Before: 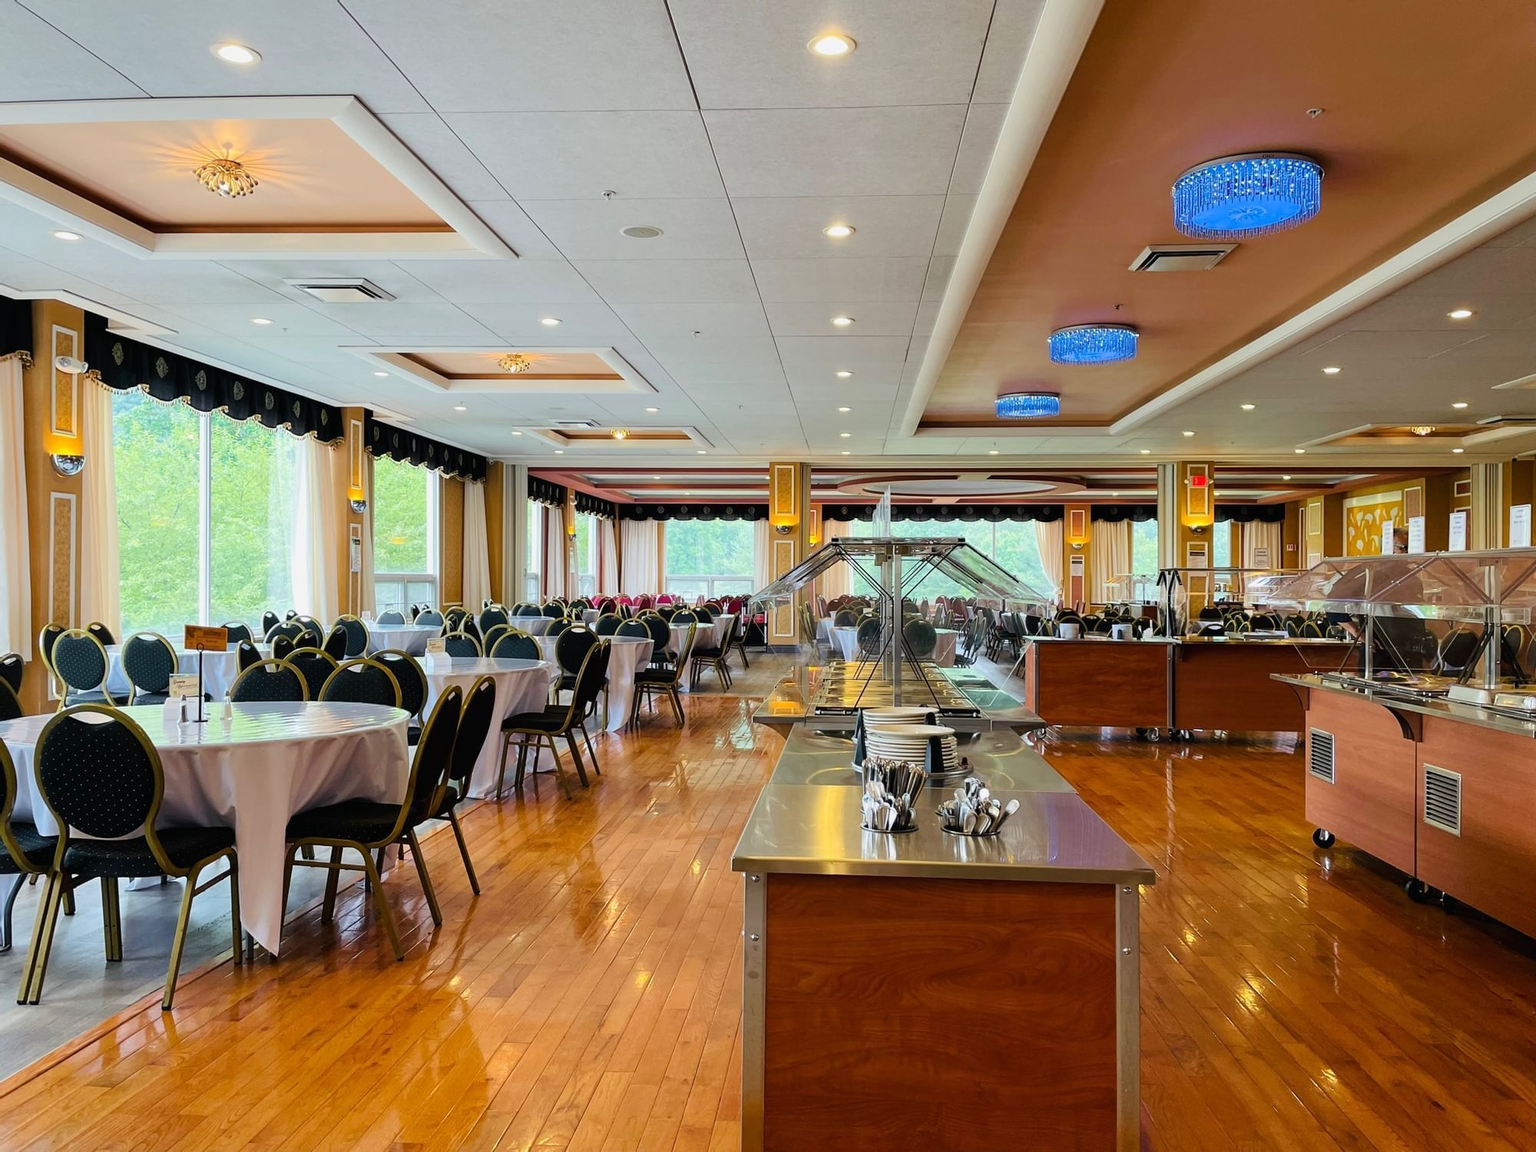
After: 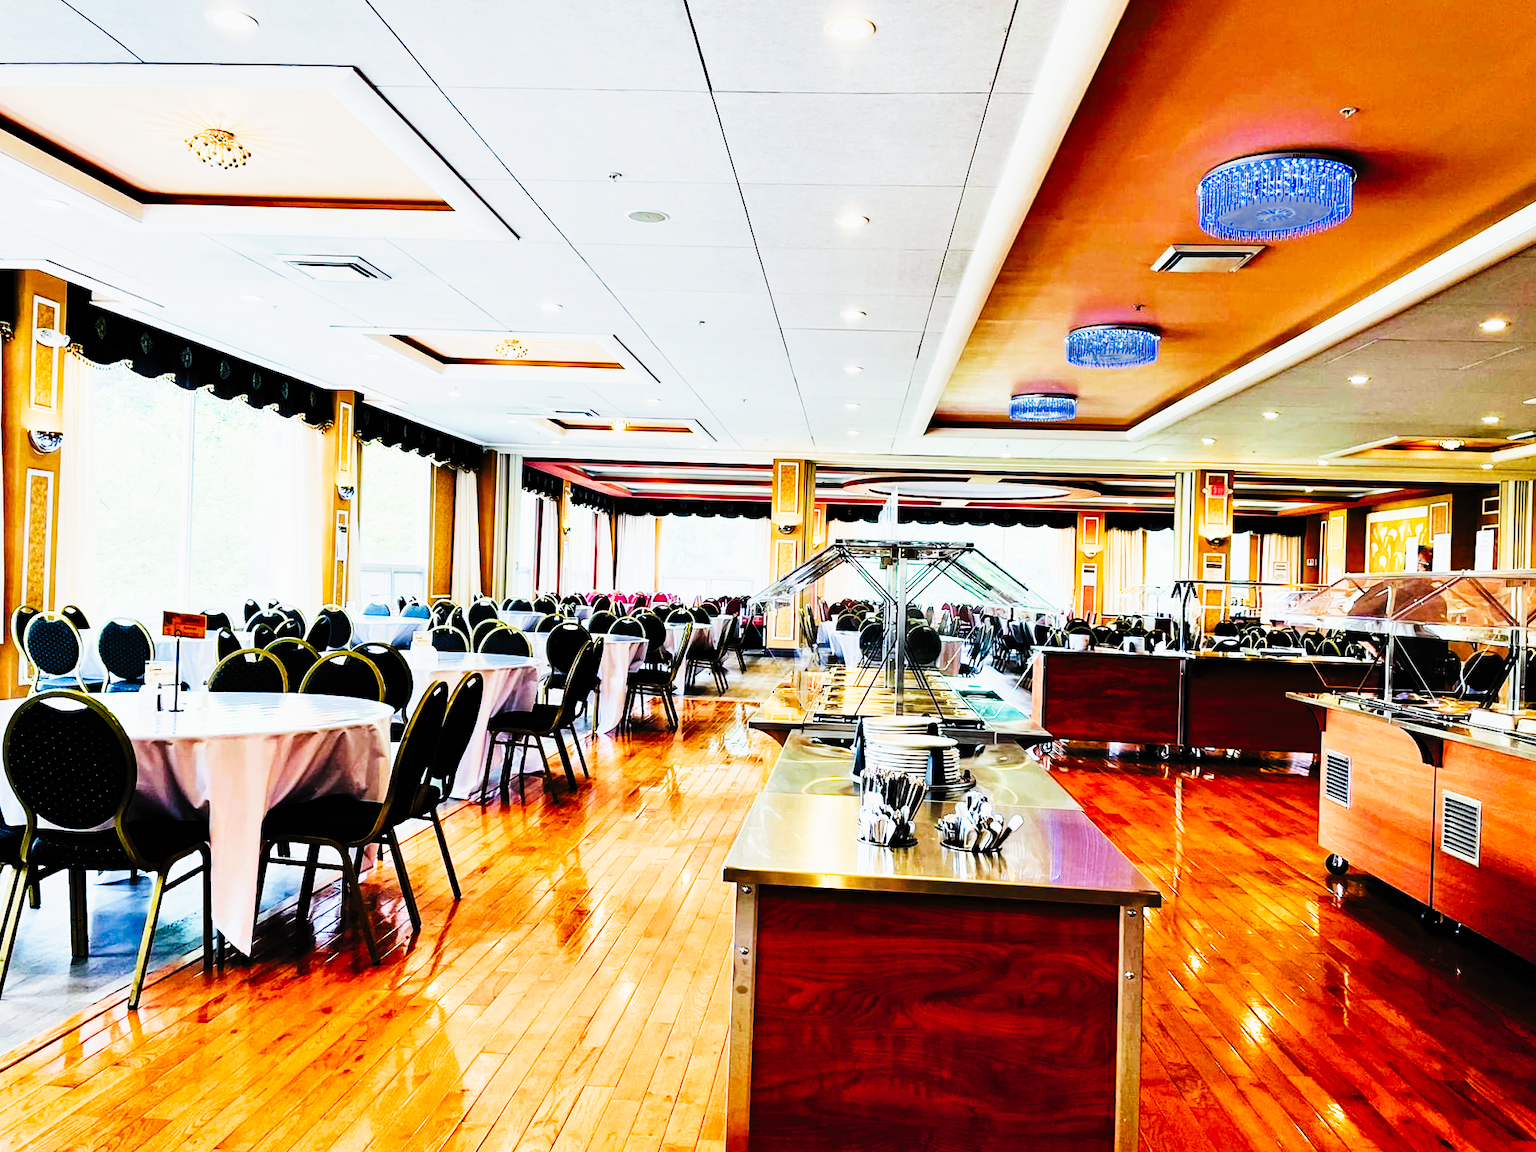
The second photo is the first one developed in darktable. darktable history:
crop and rotate: angle -1.59°
exposure: exposure 0.791 EV, compensate highlight preservation false
tone curve: curves: ch0 [(0, 0) (0.003, 0.005) (0.011, 0.008) (0.025, 0.01) (0.044, 0.014) (0.069, 0.017) (0.1, 0.022) (0.136, 0.028) (0.177, 0.037) (0.224, 0.049) (0.277, 0.091) (0.335, 0.168) (0.399, 0.292) (0.468, 0.463) (0.543, 0.637) (0.623, 0.792) (0.709, 0.903) (0.801, 0.963) (0.898, 0.985) (1, 1)], preserve colors none
color calibration: illuminant custom, x 0.368, y 0.373, temperature 4350.76 K
haze removal: compatibility mode true, adaptive false
filmic rgb: black relative exposure -5.03 EV, white relative exposure 3.95 EV, hardness 2.88, contrast 1.192, add noise in highlights 0.002, color science v3 (2019), use custom middle-gray values true, contrast in highlights soft
shadows and highlights: shadows 25.1, highlights -48.19, soften with gaussian
